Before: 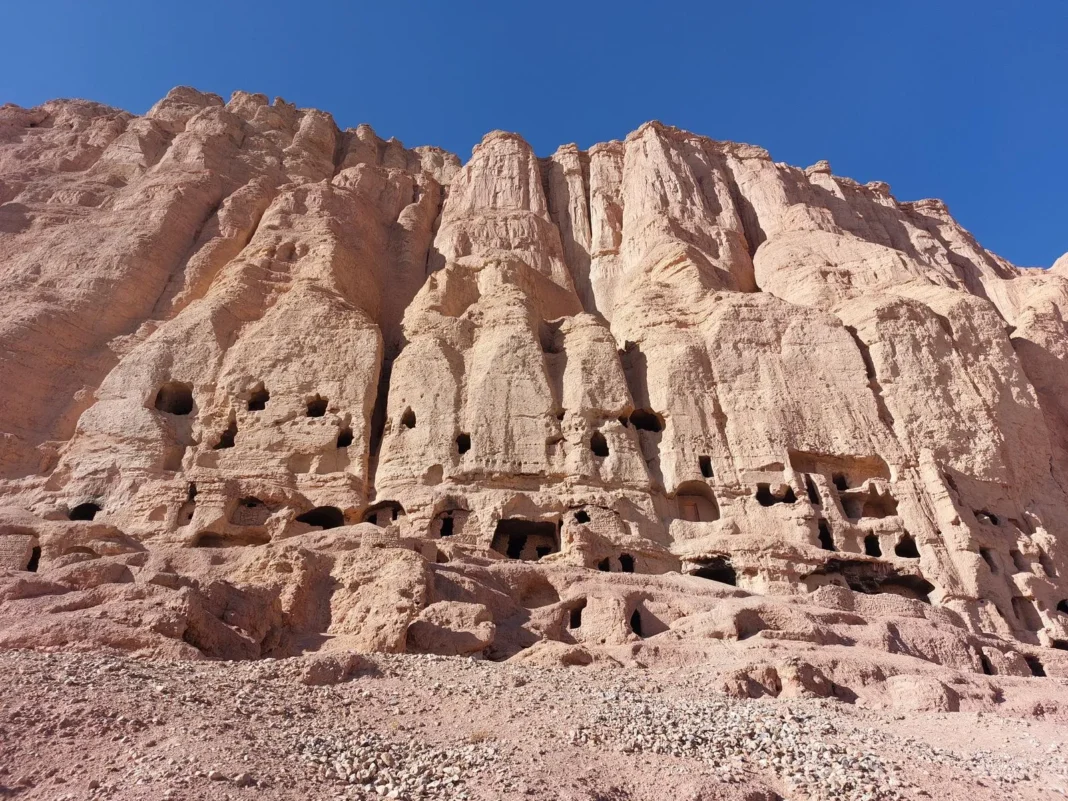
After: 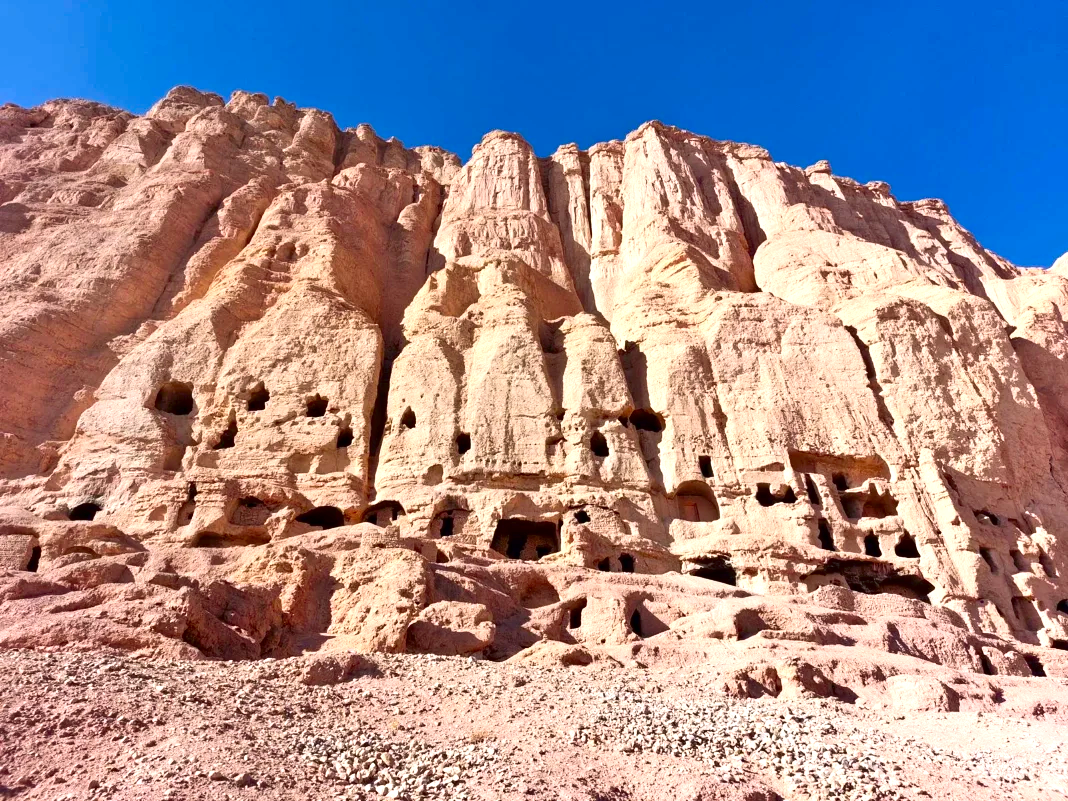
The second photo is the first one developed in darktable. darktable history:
exposure: exposure 0.64 EV, compensate highlight preservation false
tone equalizer: -8 EV 0.001 EV, -7 EV -0.004 EV, -6 EV 0.009 EV, -5 EV 0.032 EV, -4 EV 0.276 EV, -3 EV 0.644 EV, -2 EV 0.584 EV, -1 EV 0.187 EV, +0 EV 0.024 EV
contrast brightness saturation: contrast 0.22, brightness -0.19, saturation 0.24
